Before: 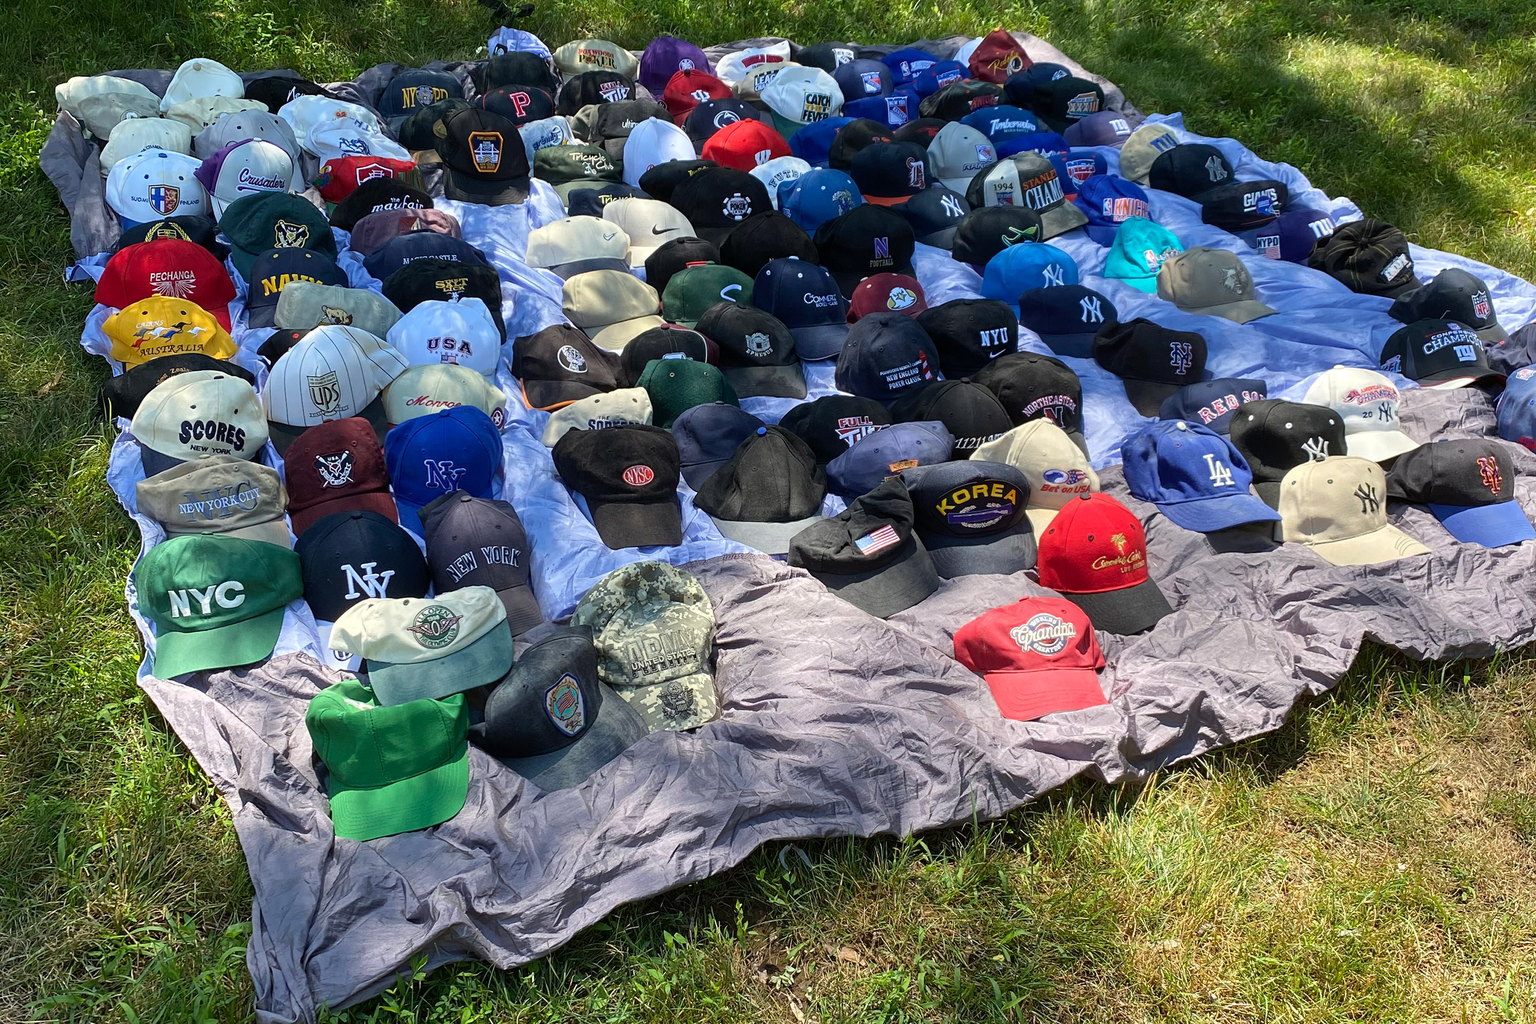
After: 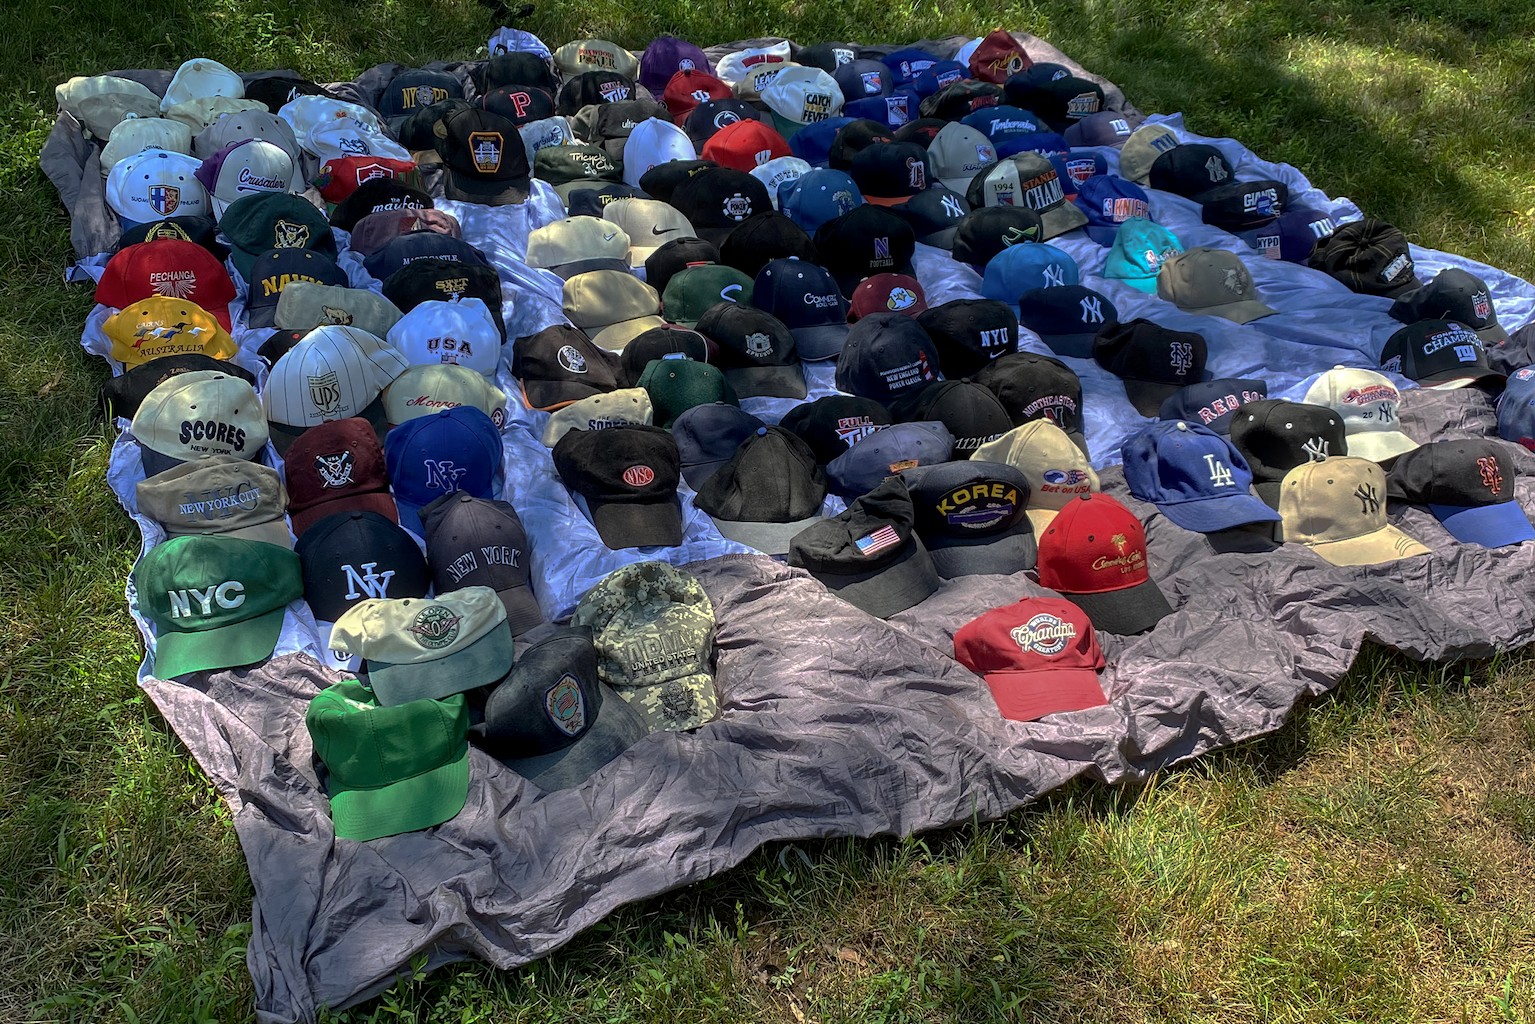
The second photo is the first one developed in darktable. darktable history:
local contrast: on, module defaults
base curve: curves: ch0 [(0, 0) (0.826, 0.587) (1, 1)], preserve colors none
